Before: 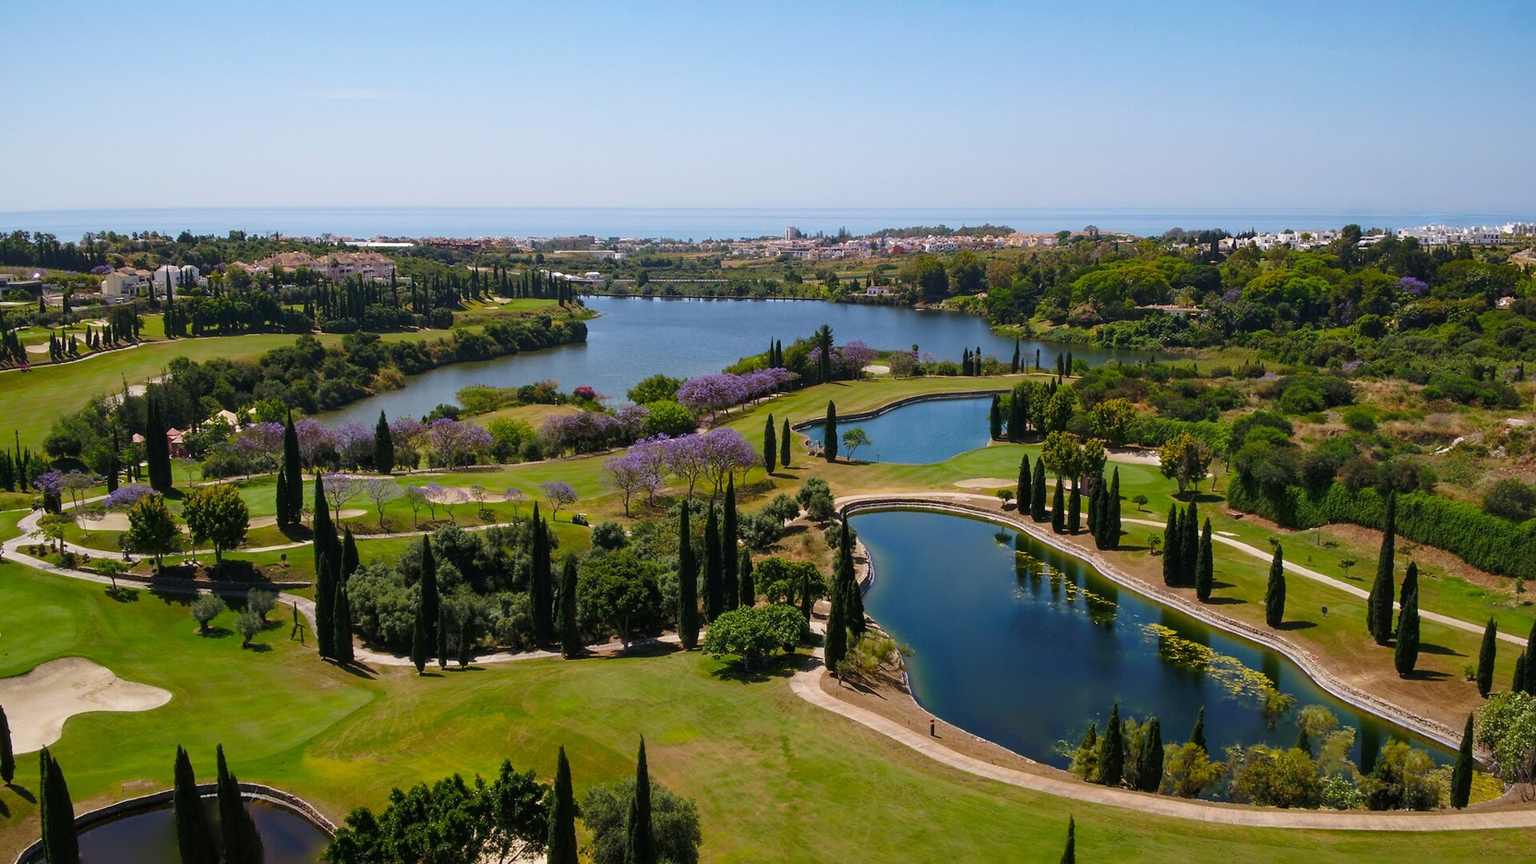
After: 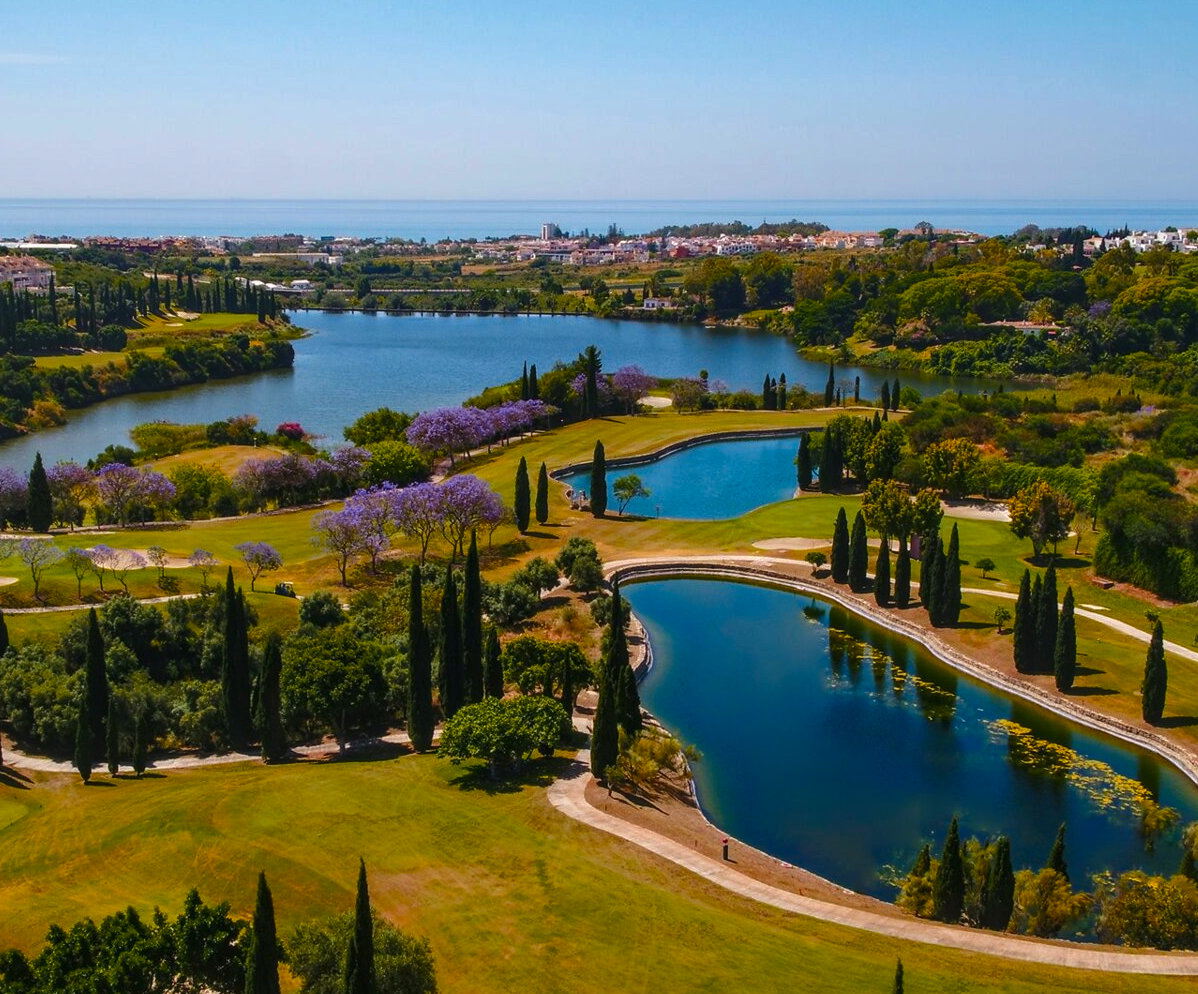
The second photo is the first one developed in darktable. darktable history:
color correction: highlights a* -0.16, highlights b* 0.127
crop and rotate: left 22.933%, top 5.645%, right 14.67%, bottom 2.29%
local contrast: detail 130%
color zones: curves: ch1 [(0.24, 0.629) (0.75, 0.5)]; ch2 [(0.255, 0.454) (0.745, 0.491)]
tone curve: curves: ch0 [(0, 0) (0.003, 0.002) (0.011, 0.009) (0.025, 0.021) (0.044, 0.037) (0.069, 0.058) (0.1, 0.084) (0.136, 0.114) (0.177, 0.149) (0.224, 0.188) (0.277, 0.232) (0.335, 0.281) (0.399, 0.341) (0.468, 0.416) (0.543, 0.496) (0.623, 0.574) (0.709, 0.659) (0.801, 0.754) (0.898, 0.876) (1, 1)], color space Lab, linked channels, preserve colors none
exposure: compensate exposure bias true, compensate highlight preservation false
color balance rgb: global offset › luminance 0.742%, linear chroma grading › global chroma 3.335%, perceptual saturation grading › global saturation 15.63%, perceptual saturation grading › highlights -19.358%, perceptual saturation grading › shadows 19.211%, global vibrance 18.487%
